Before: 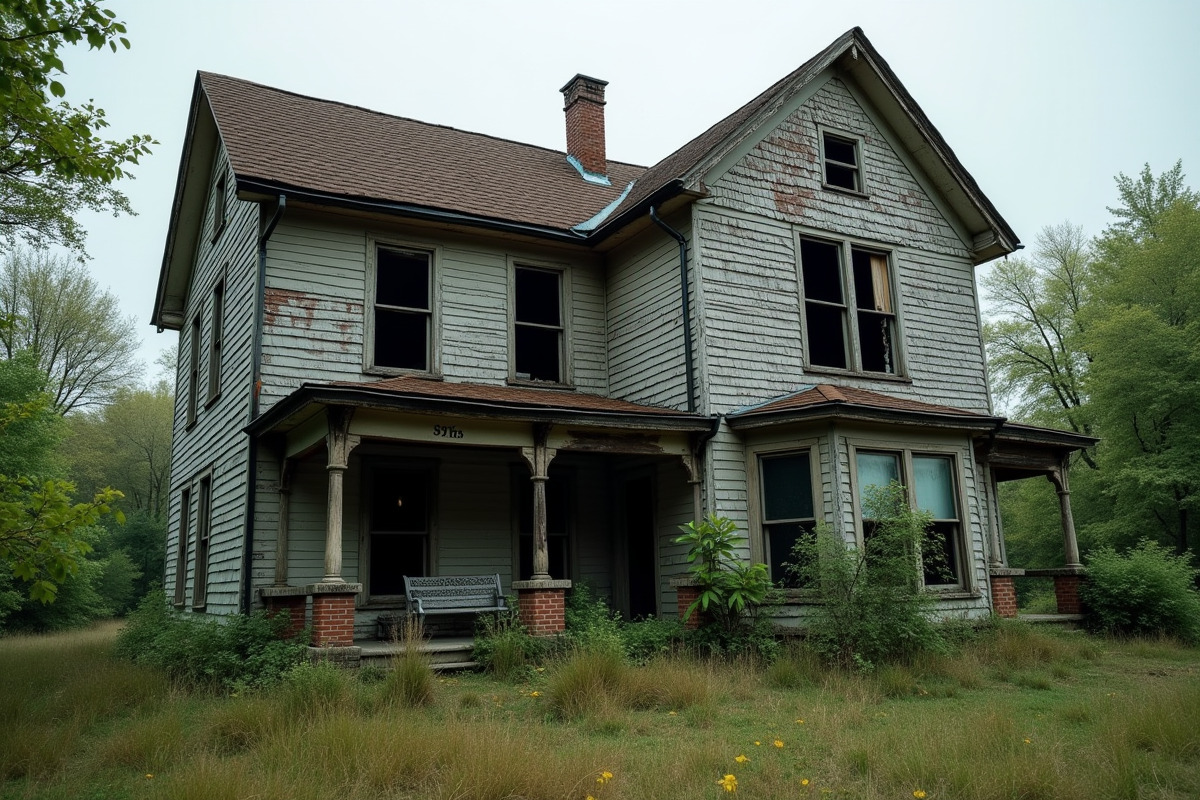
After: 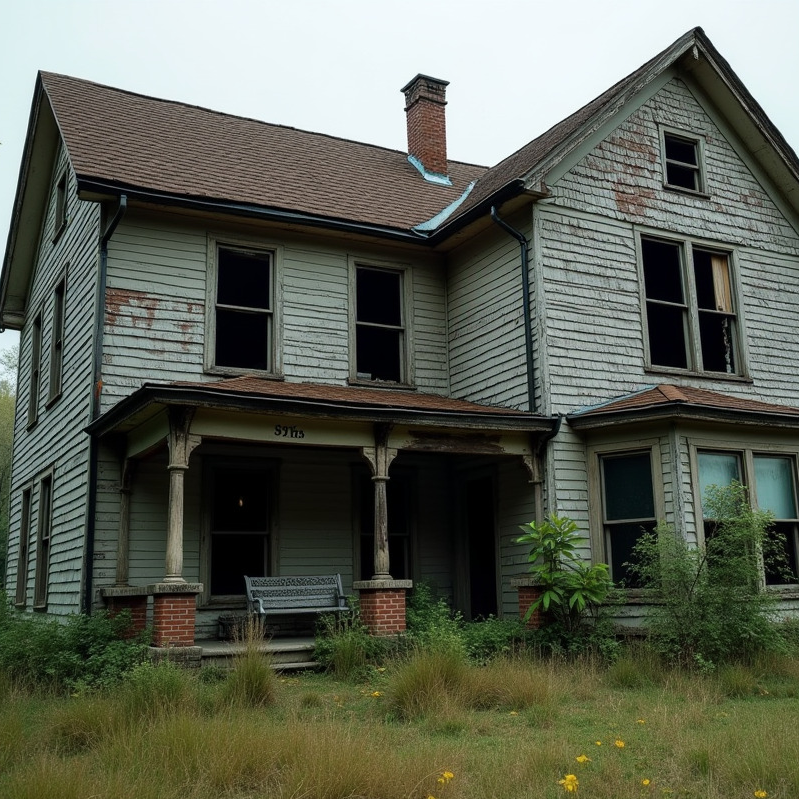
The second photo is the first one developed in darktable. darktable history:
crop and rotate: left 13.328%, right 20.063%
